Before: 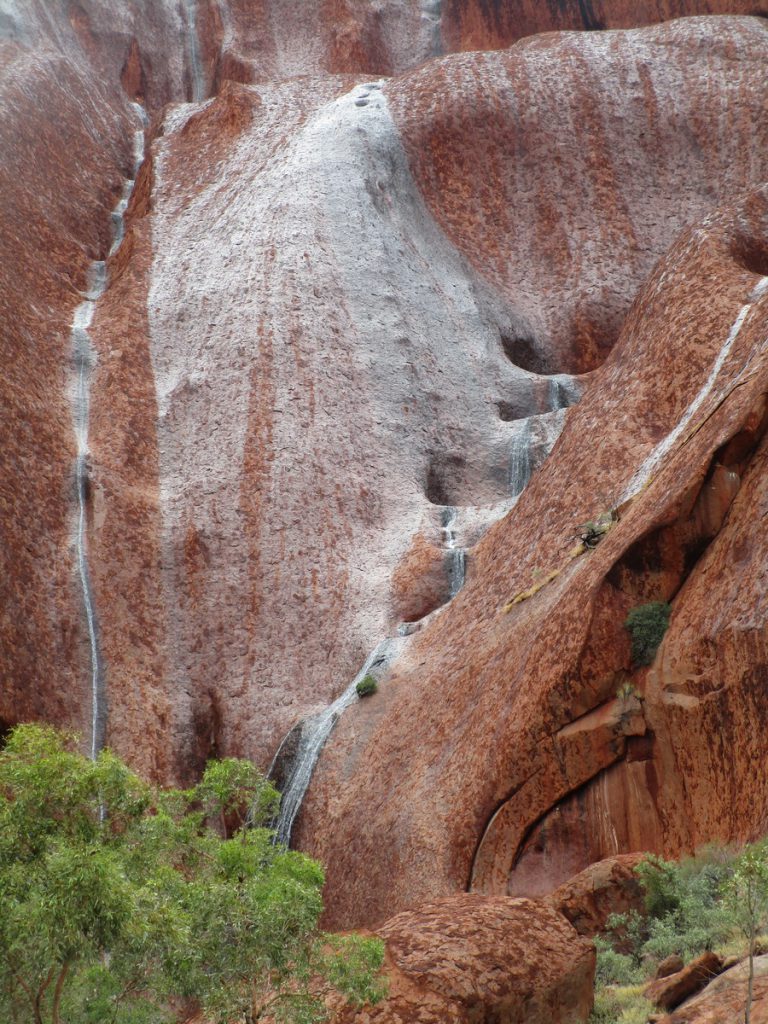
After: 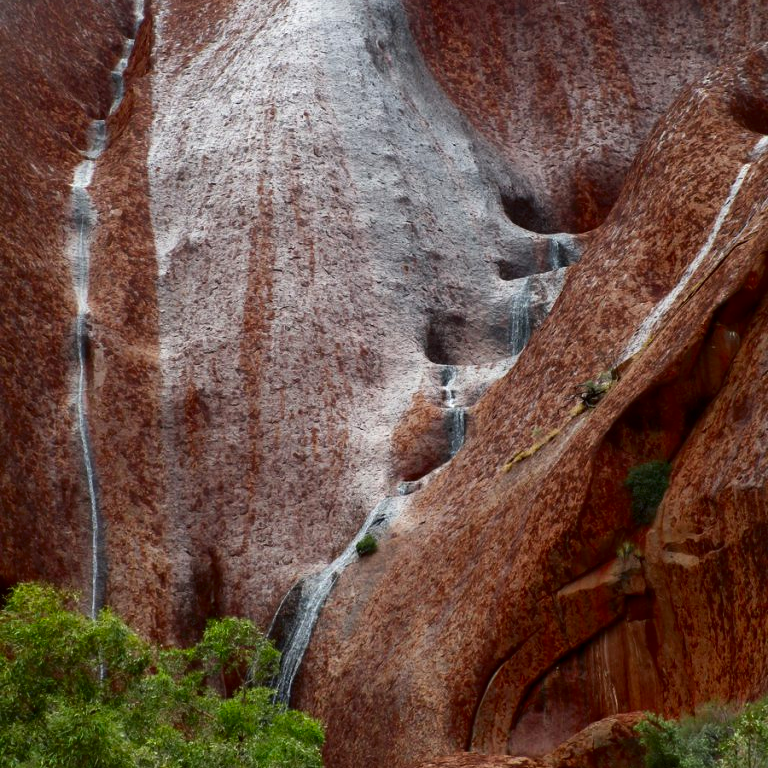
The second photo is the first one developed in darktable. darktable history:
contrast brightness saturation: contrast 0.13, brightness -0.24, saturation 0.14
crop: top 13.819%, bottom 11.169%
